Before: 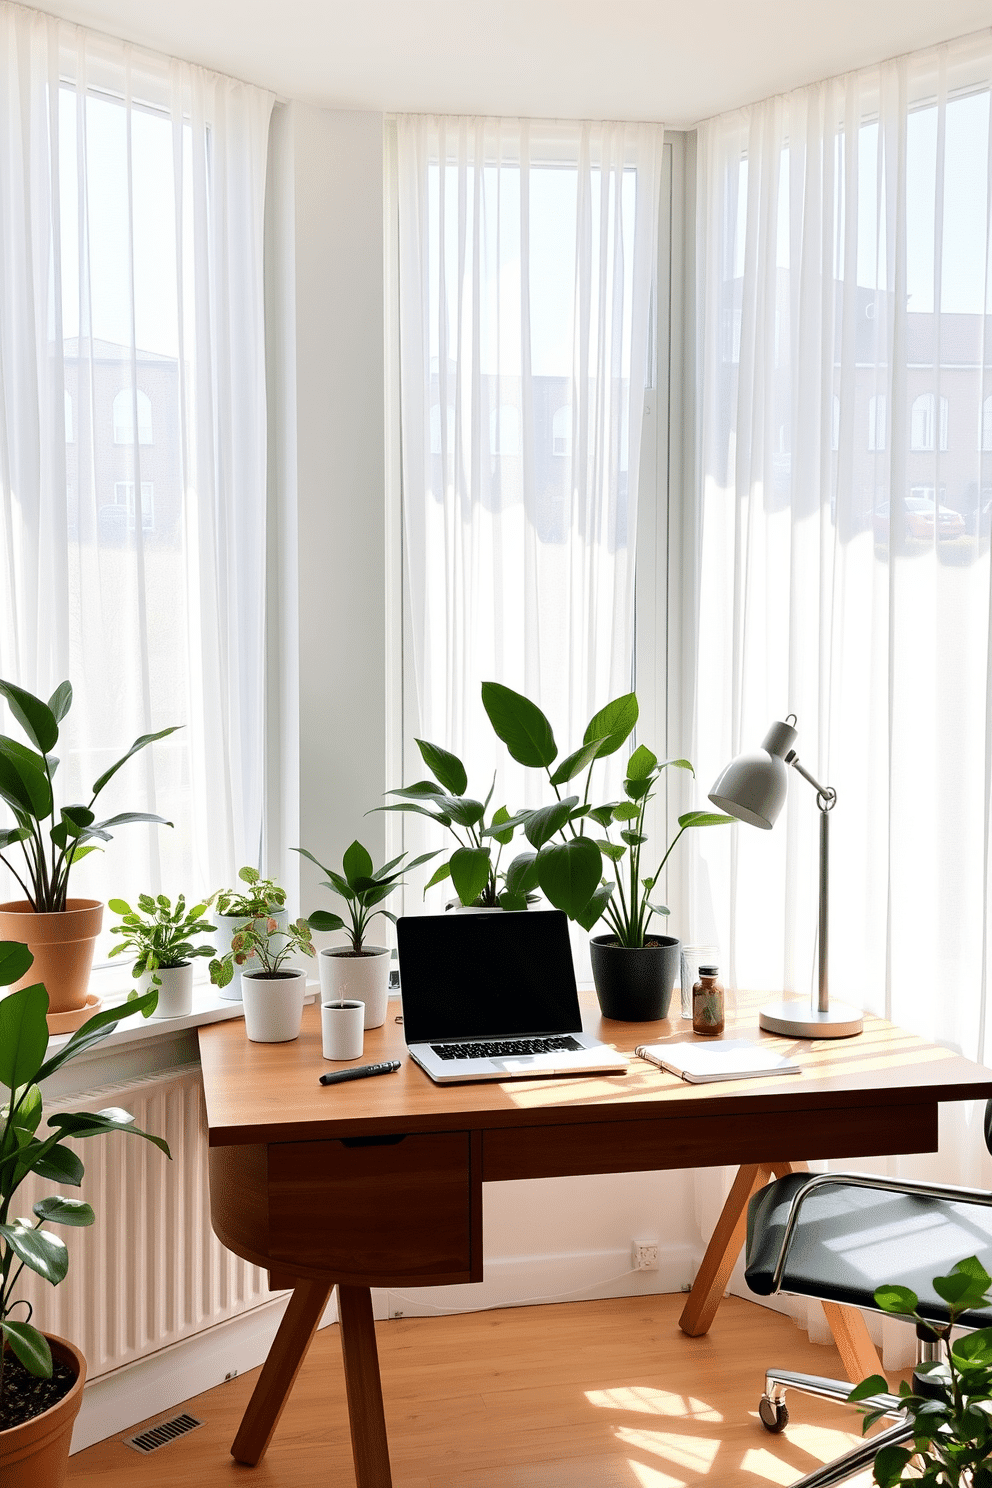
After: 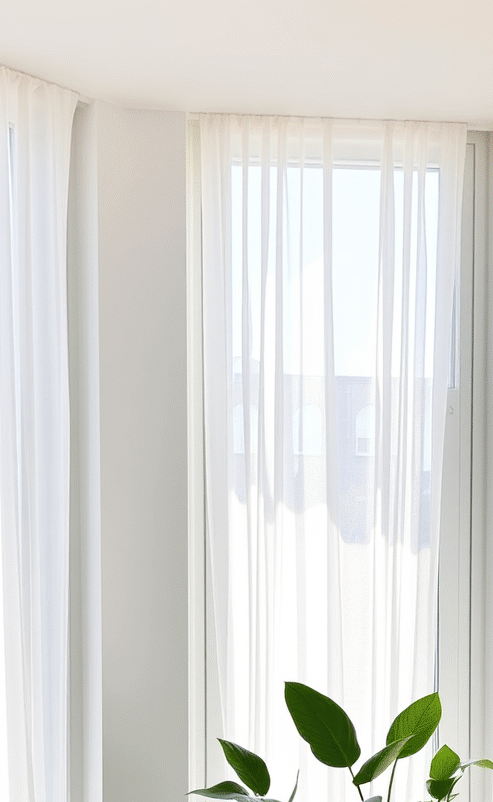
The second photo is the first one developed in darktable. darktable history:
crop: left 19.879%, right 30.372%, bottom 46.05%
